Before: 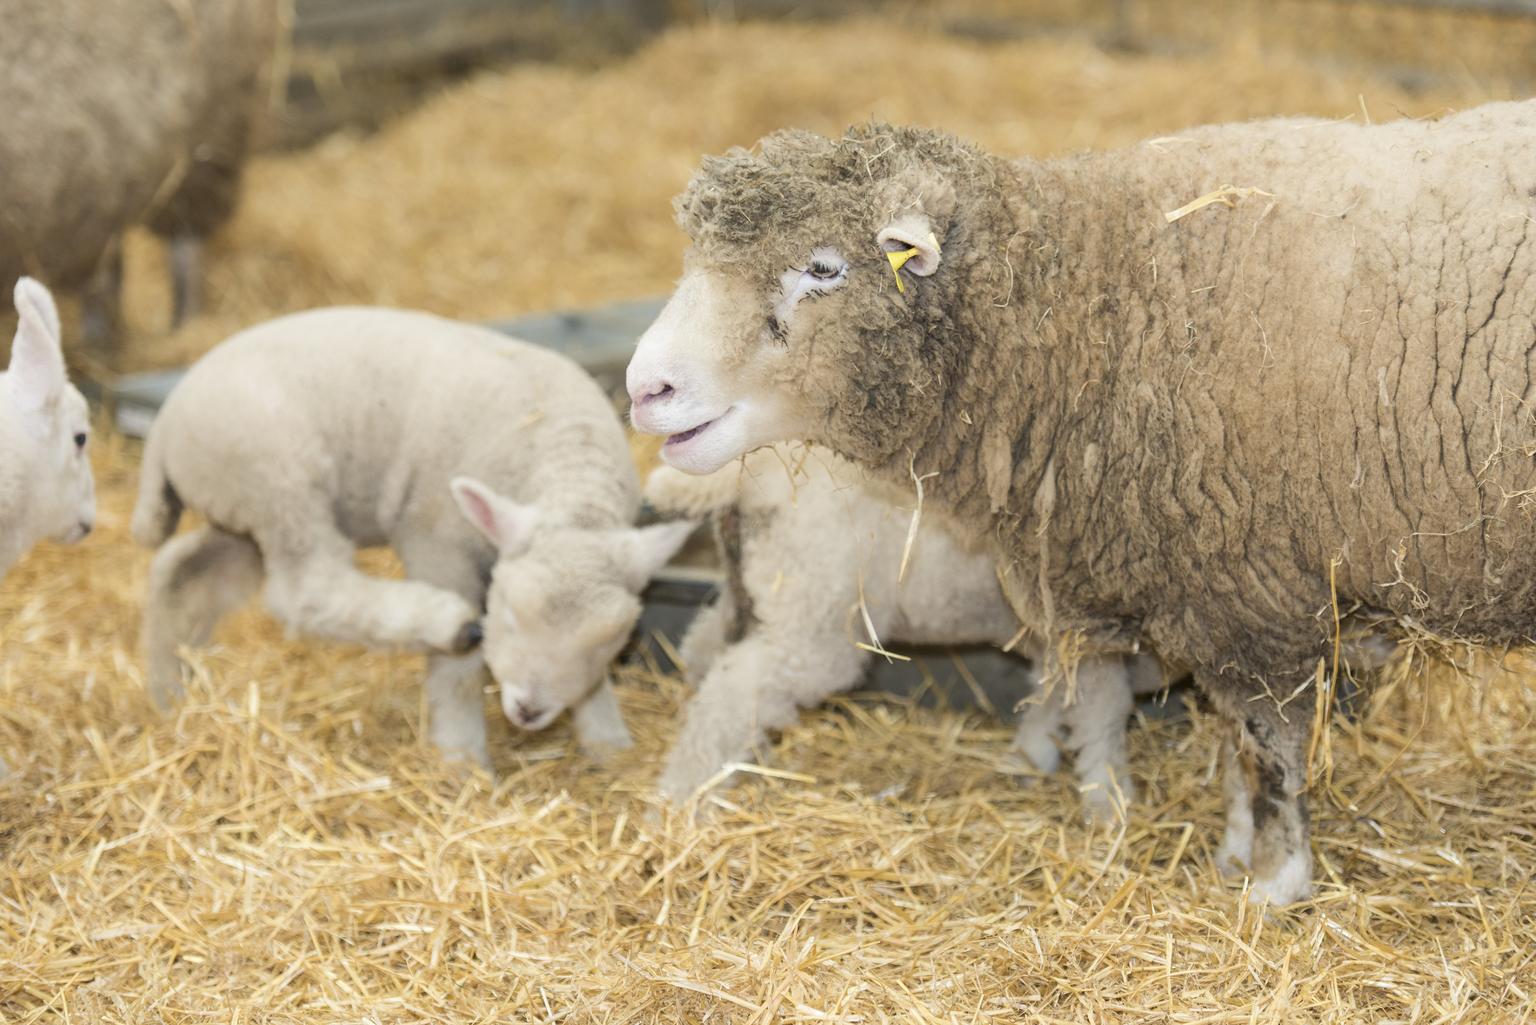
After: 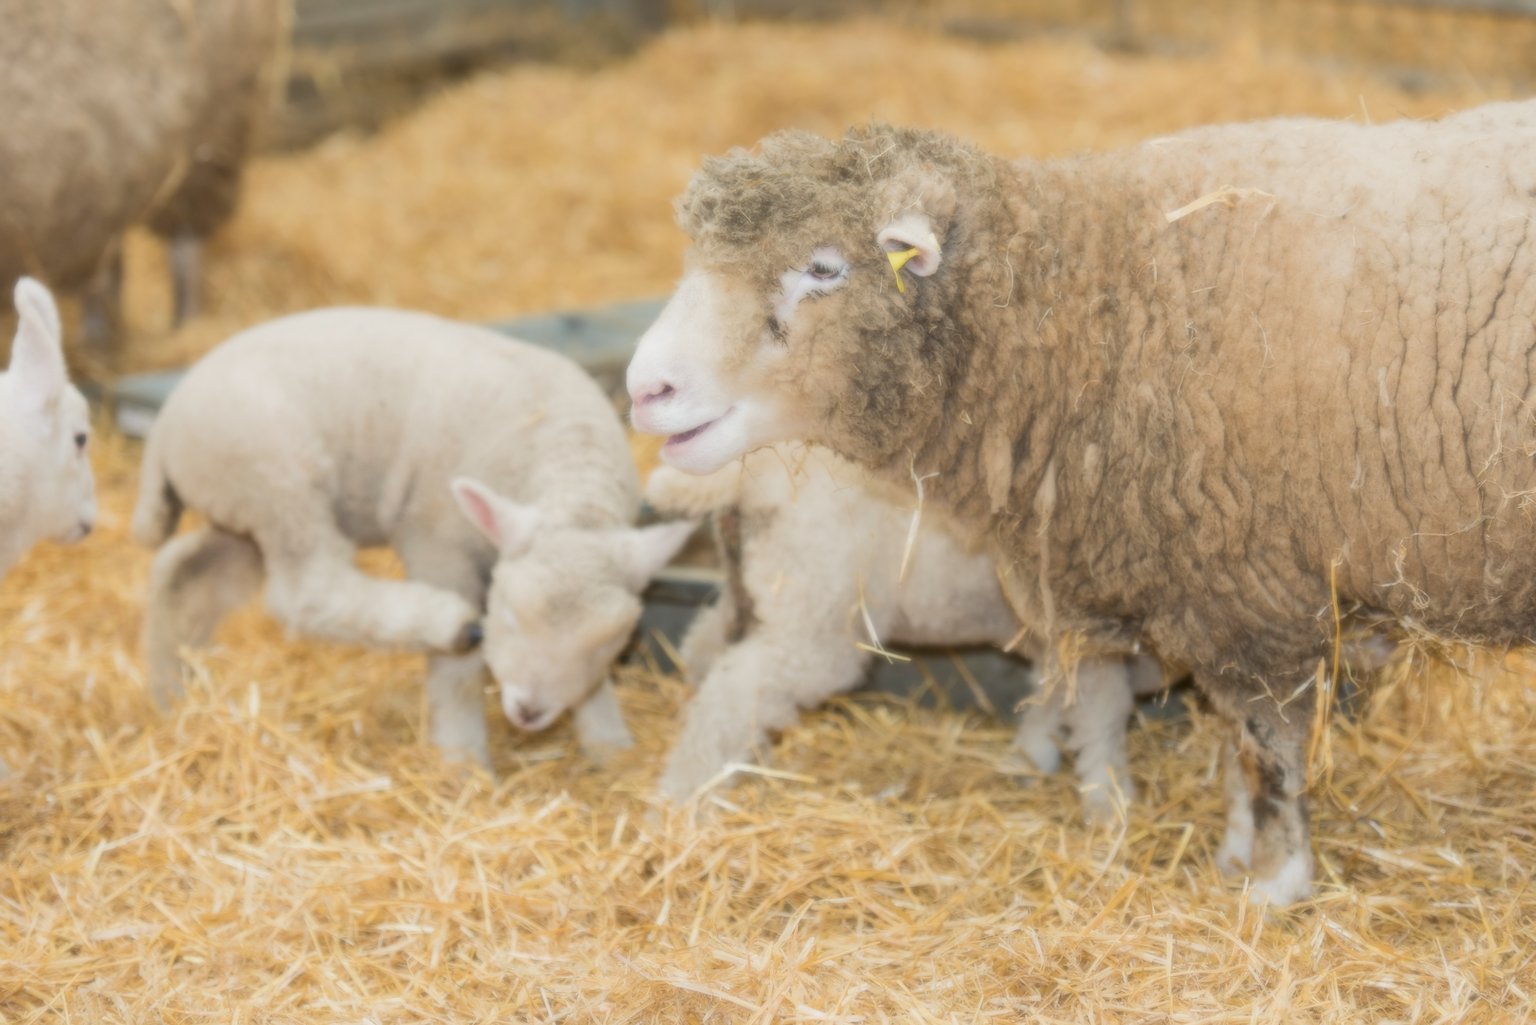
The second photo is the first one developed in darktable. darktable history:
soften: size 8.67%, mix 49%
color balance rgb: perceptual saturation grading › global saturation -0.31%, global vibrance -8%, contrast -13%, saturation formula JzAzBz (2021)
